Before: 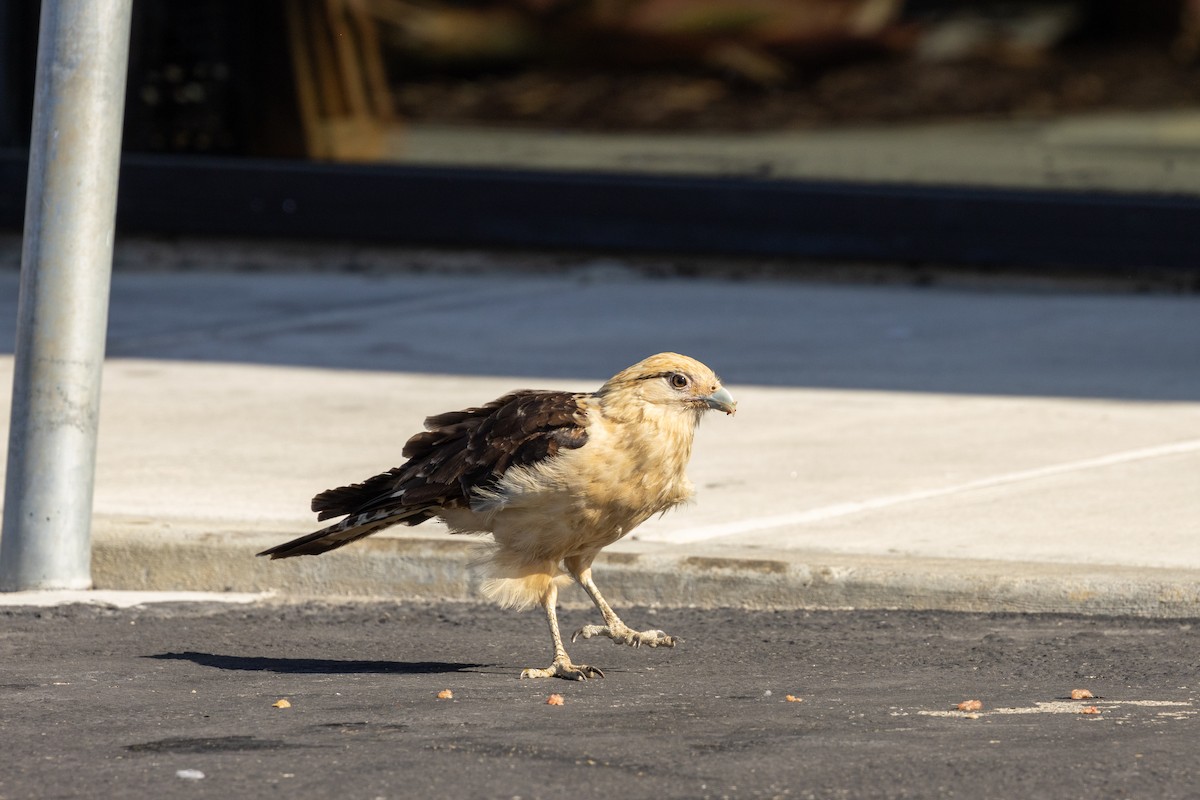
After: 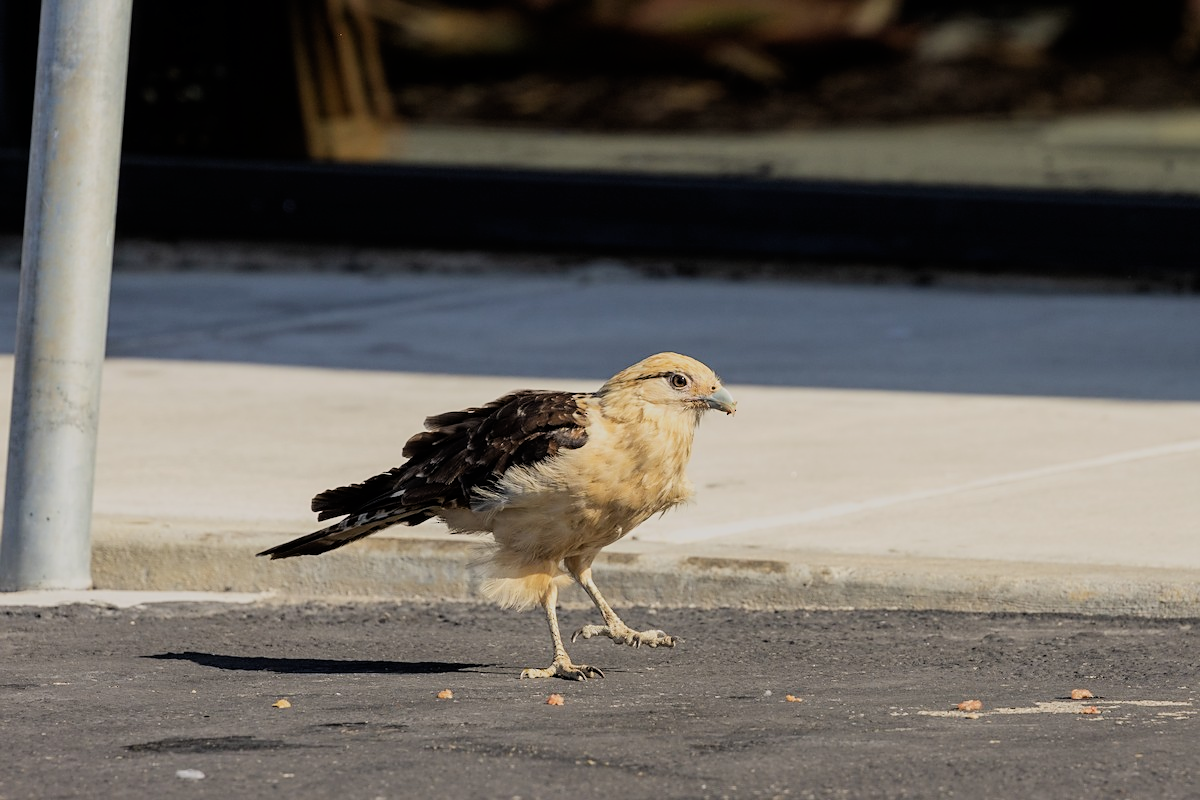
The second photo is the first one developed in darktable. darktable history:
filmic rgb: black relative exposure -7.65 EV, white relative exposure 4.56 EV, hardness 3.61, color science v6 (2022)
sharpen: radius 1.864, amount 0.398, threshold 1.271
